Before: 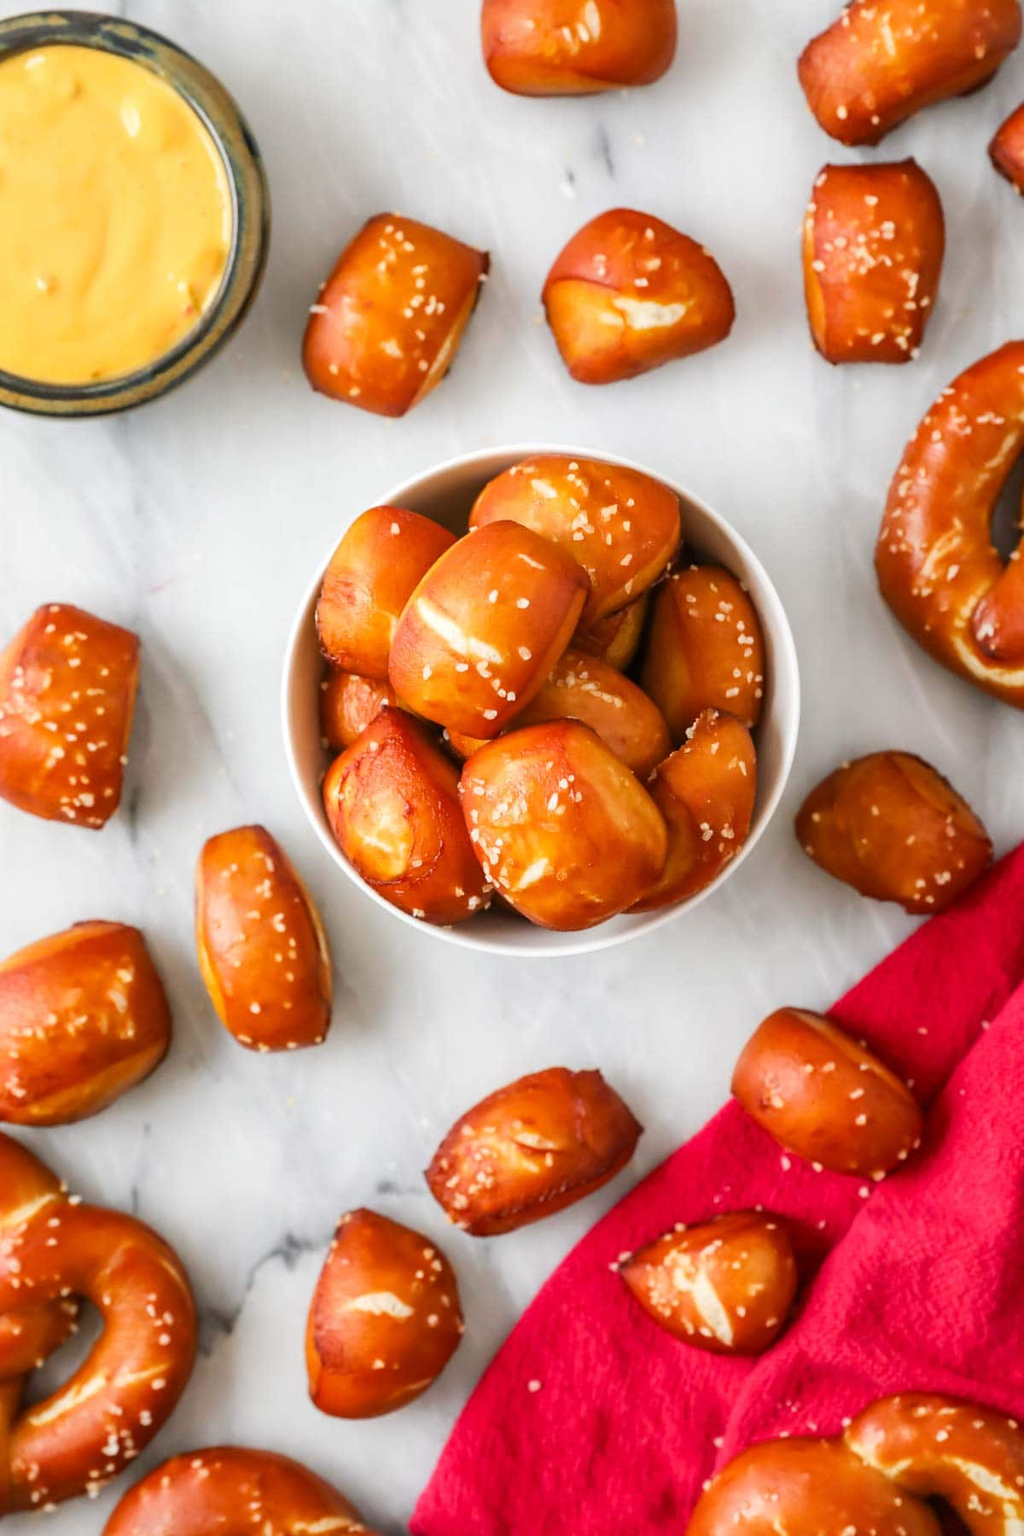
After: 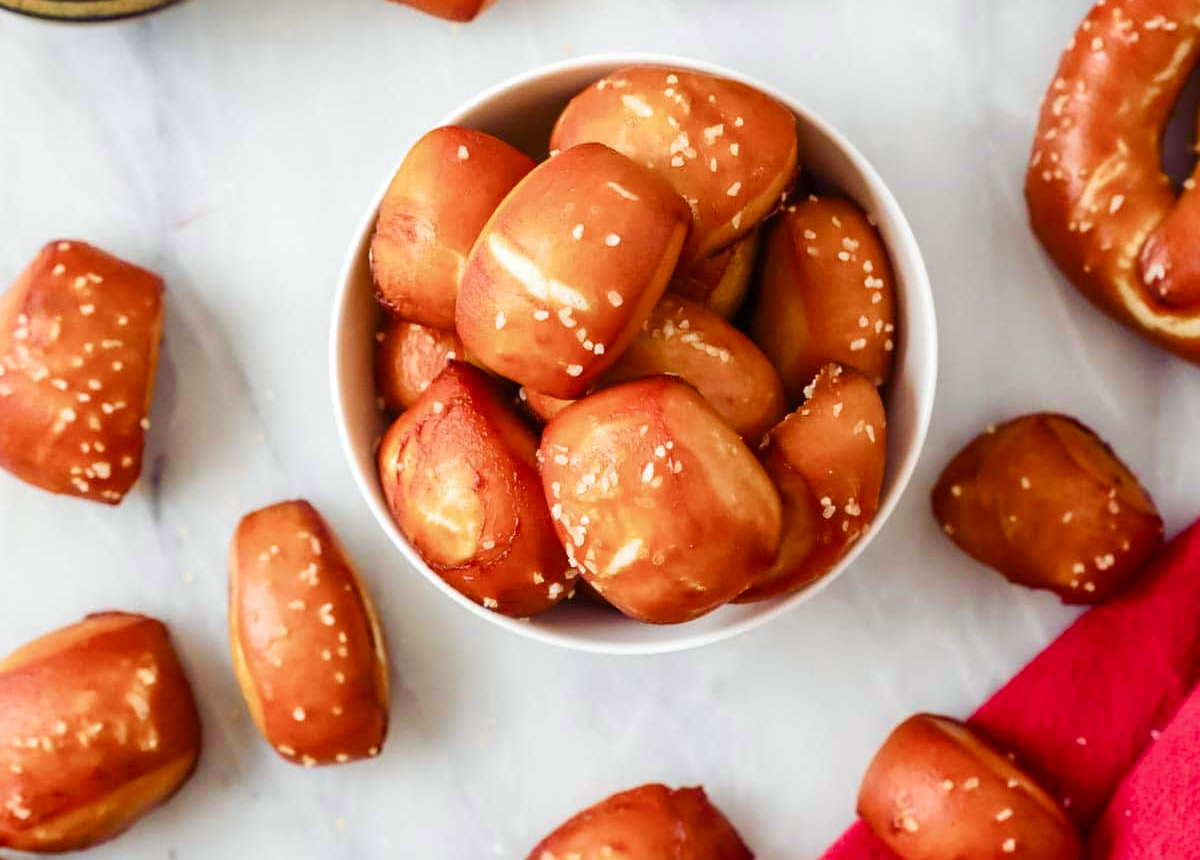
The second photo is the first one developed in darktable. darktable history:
crop and rotate: top 25.983%, bottom 26.226%
velvia: strength 44.63%
color balance rgb: shadows lift › luminance -21.958%, shadows lift › chroma 9.152%, shadows lift › hue 286.14°, perceptual saturation grading › global saturation 20%, perceptual saturation grading › highlights -49.928%, perceptual saturation grading › shadows 24.508%
color correction: highlights a* -0.263, highlights b* -0.108
